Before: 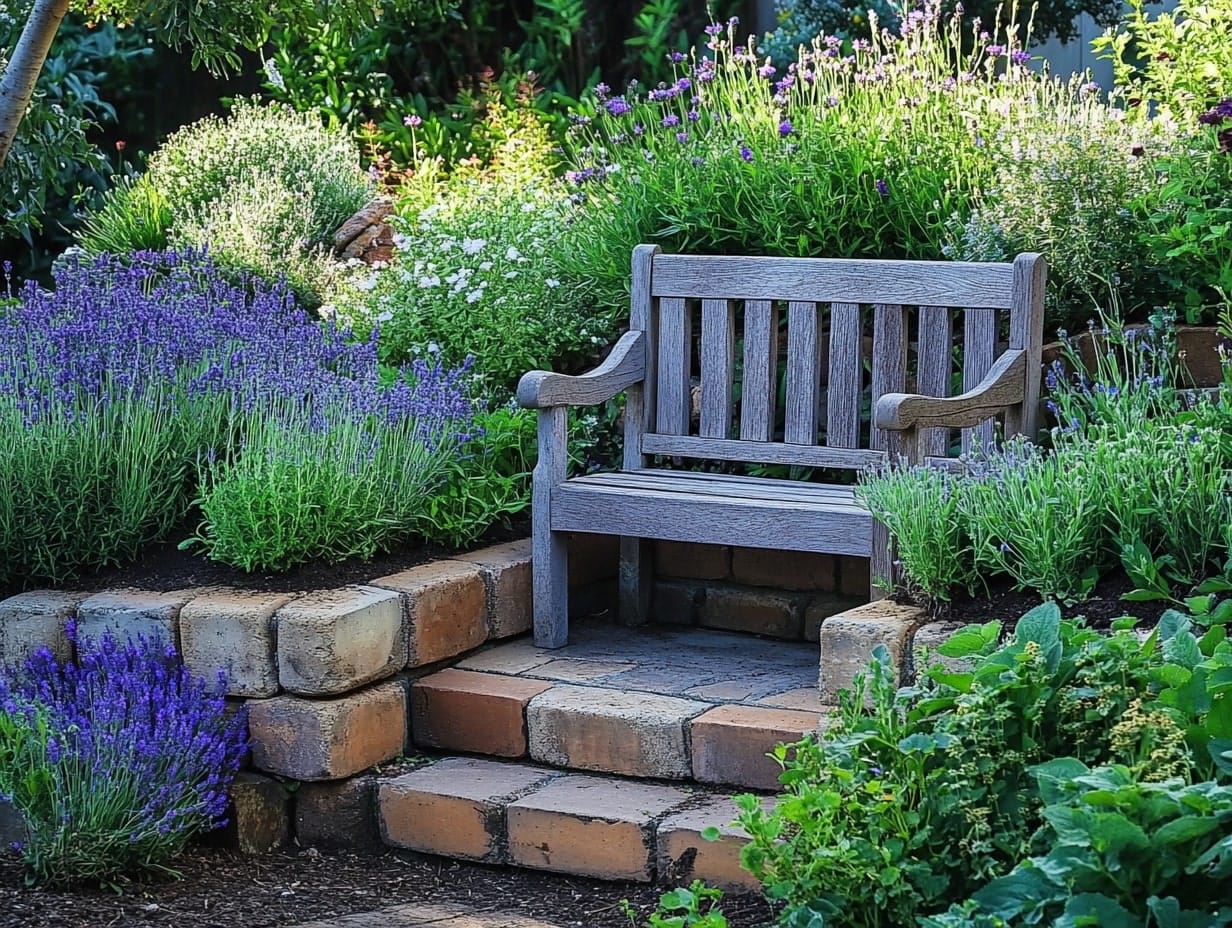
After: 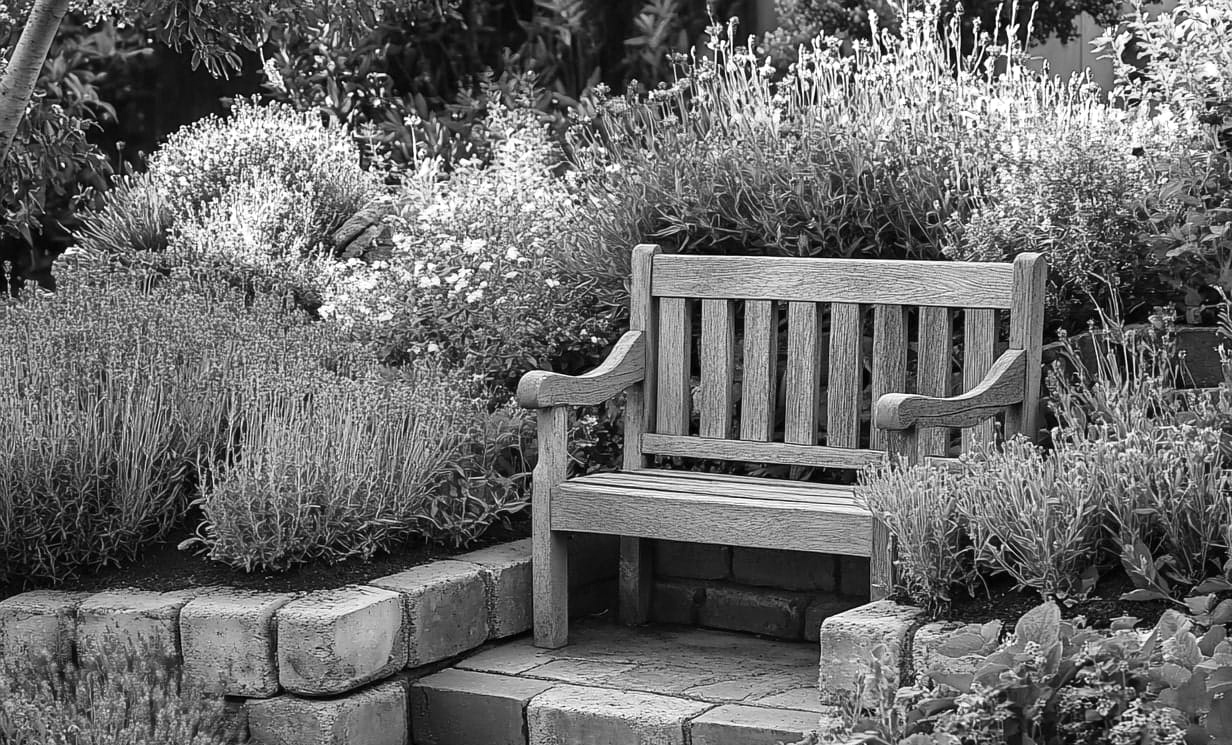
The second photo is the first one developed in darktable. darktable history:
crop: bottom 19.644%
exposure: exposure 0.4 EV, compensate highlight preservation false
color calibration: output gray [0.22, 0.42, 0.37, 0], gray › normalize channels true, illuminant same as pipeline (D50), adaptation XYZ, x 0.346, y 0.359, gamut compression 0
